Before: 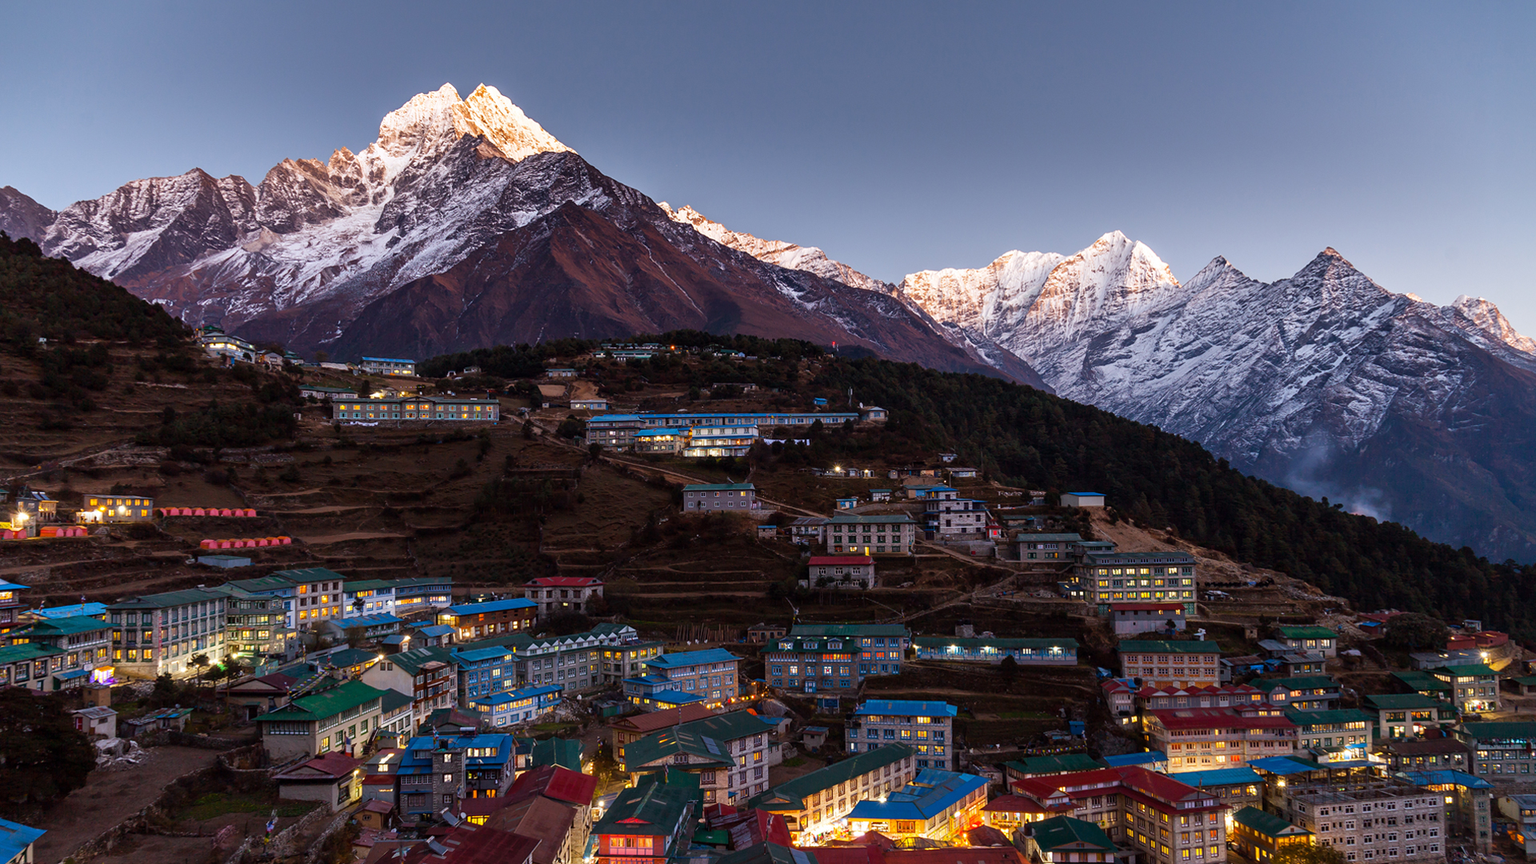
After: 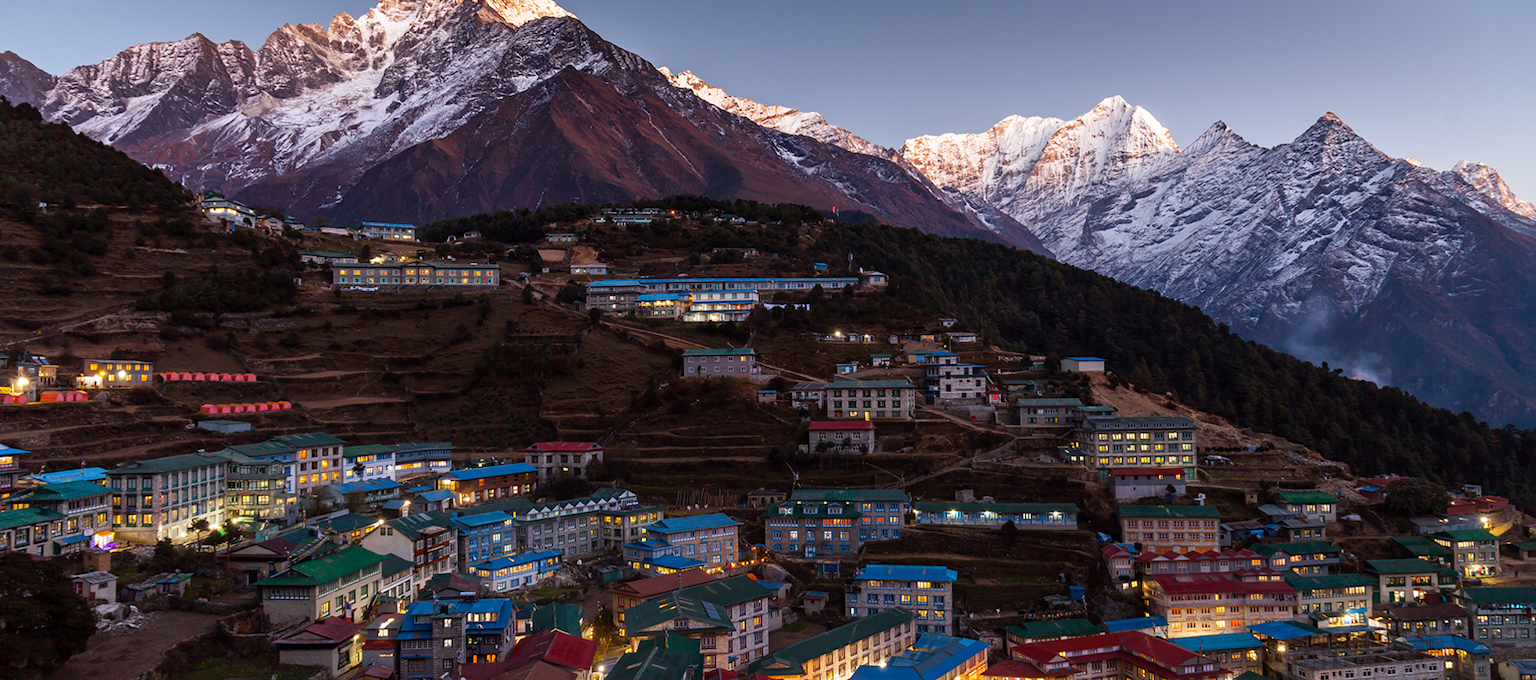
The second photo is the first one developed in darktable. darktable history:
crop and rotate: top 15.74%, bottom 5.481%
